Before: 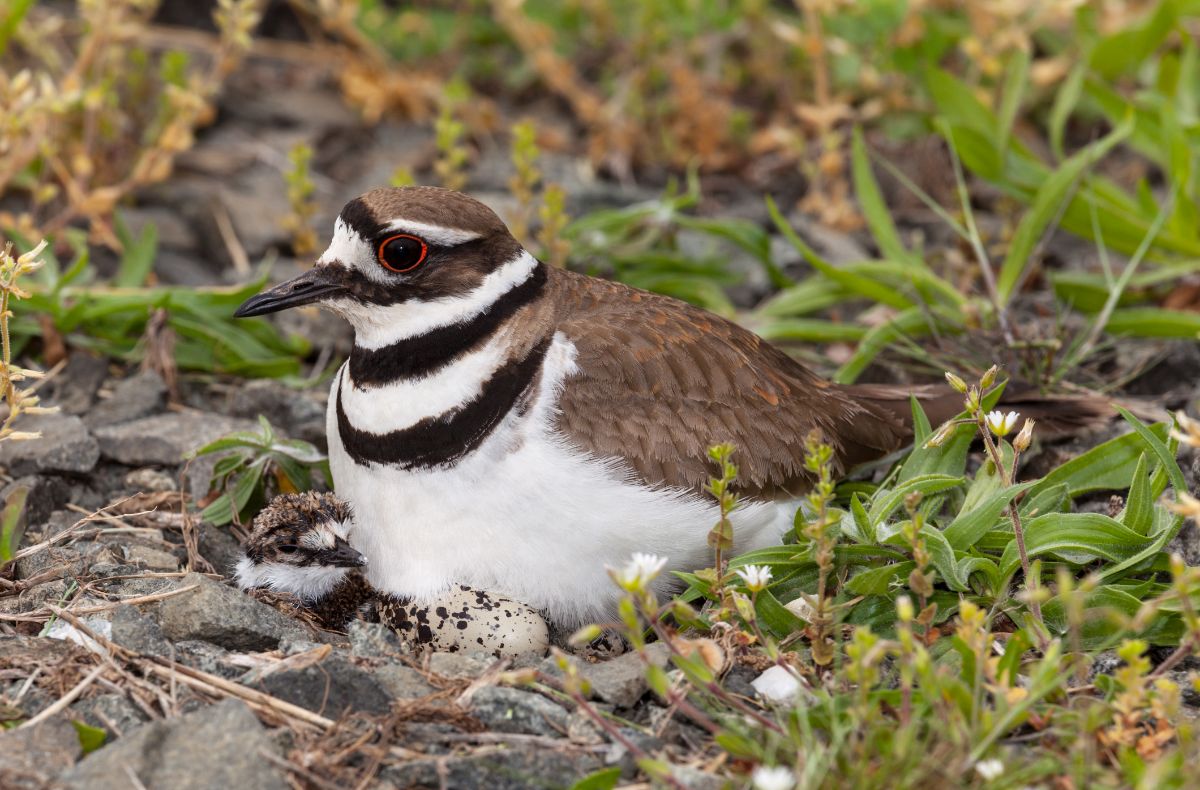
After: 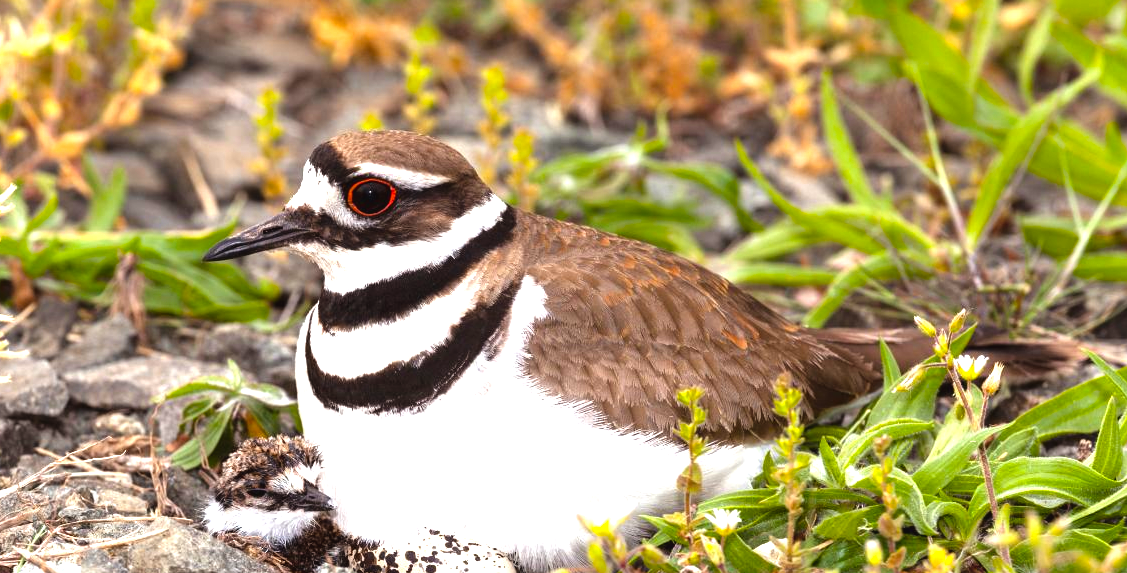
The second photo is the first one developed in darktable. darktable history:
crop: left 2.66%, top 7.174%, right 3.41%, bottom 20.267%
color balance rgb: power › chroma 0.312%, power › hue 22.12°, global offset › luminance 0.278%, perceptual saturation grading › global saturation 19.836%, perceptual brilliance grading › global brilliance 24.835%
tone equalizer: -8 EV -0.44 EV, -7 EV -0.355 EV, -6 EV -0.295 EV, -5 EV -0.238 EV, -3 EV 0.245 EV, -2 EV 0.33 EV, -1 EV 0.364 EV, +0 EV 0.435 EV
